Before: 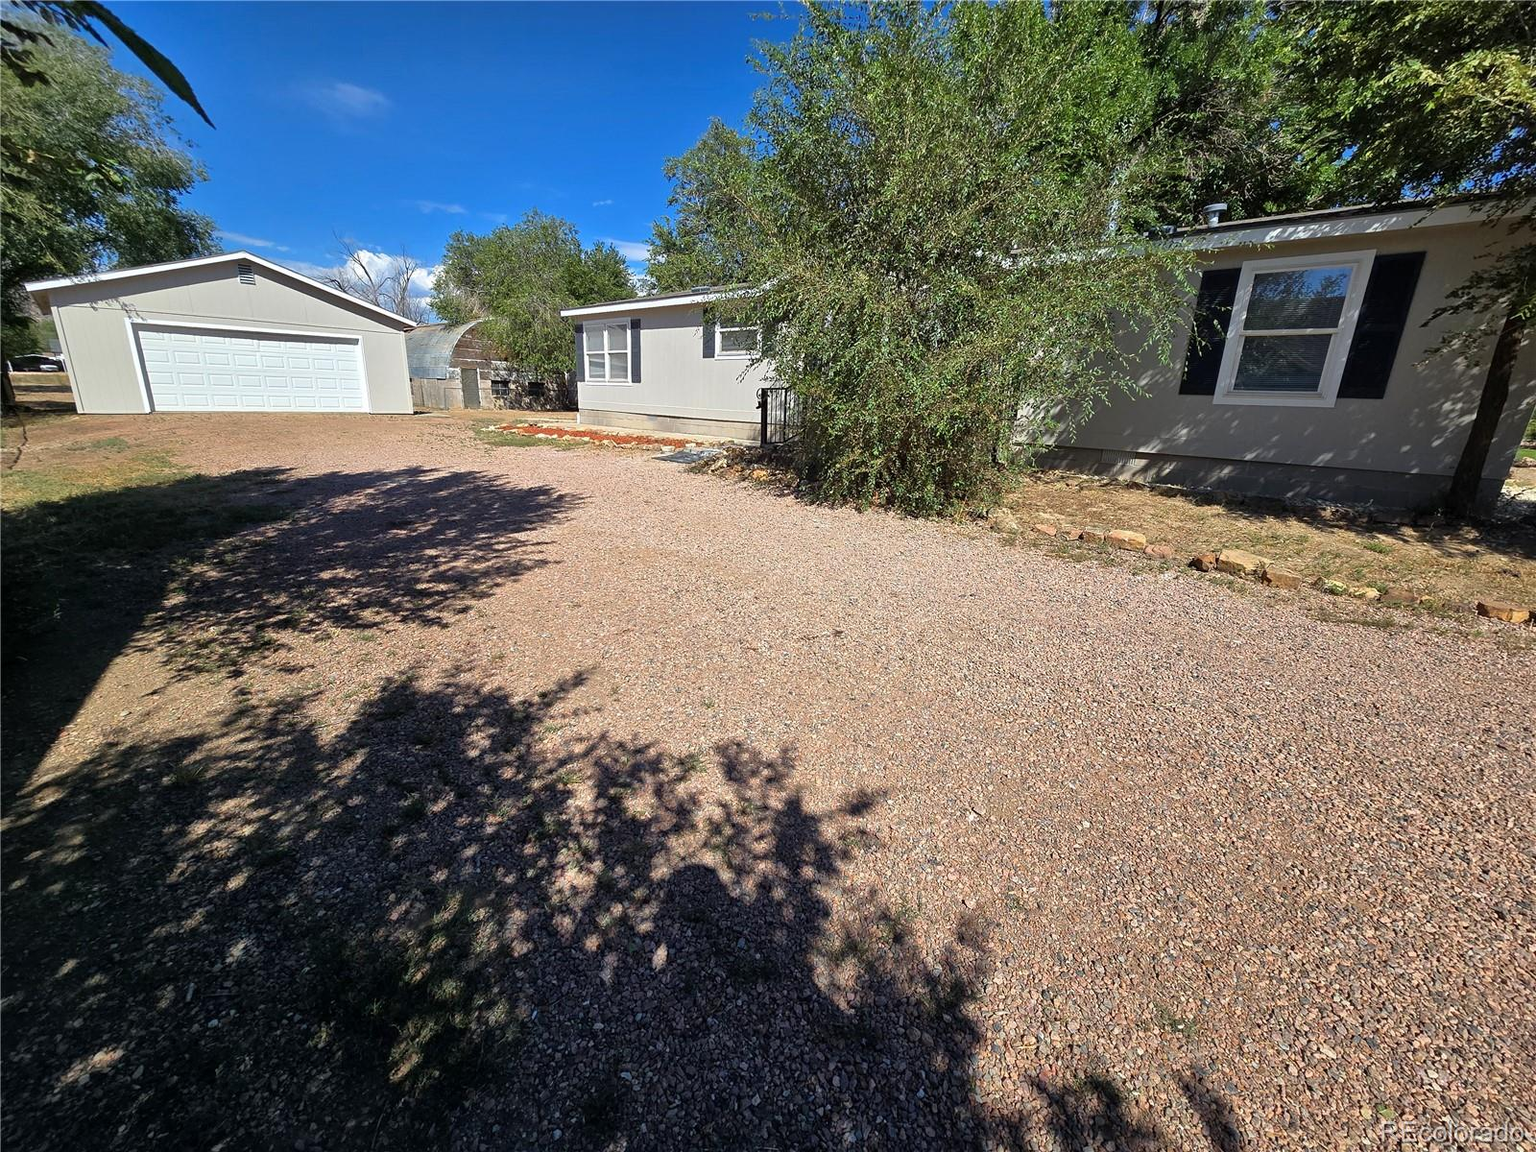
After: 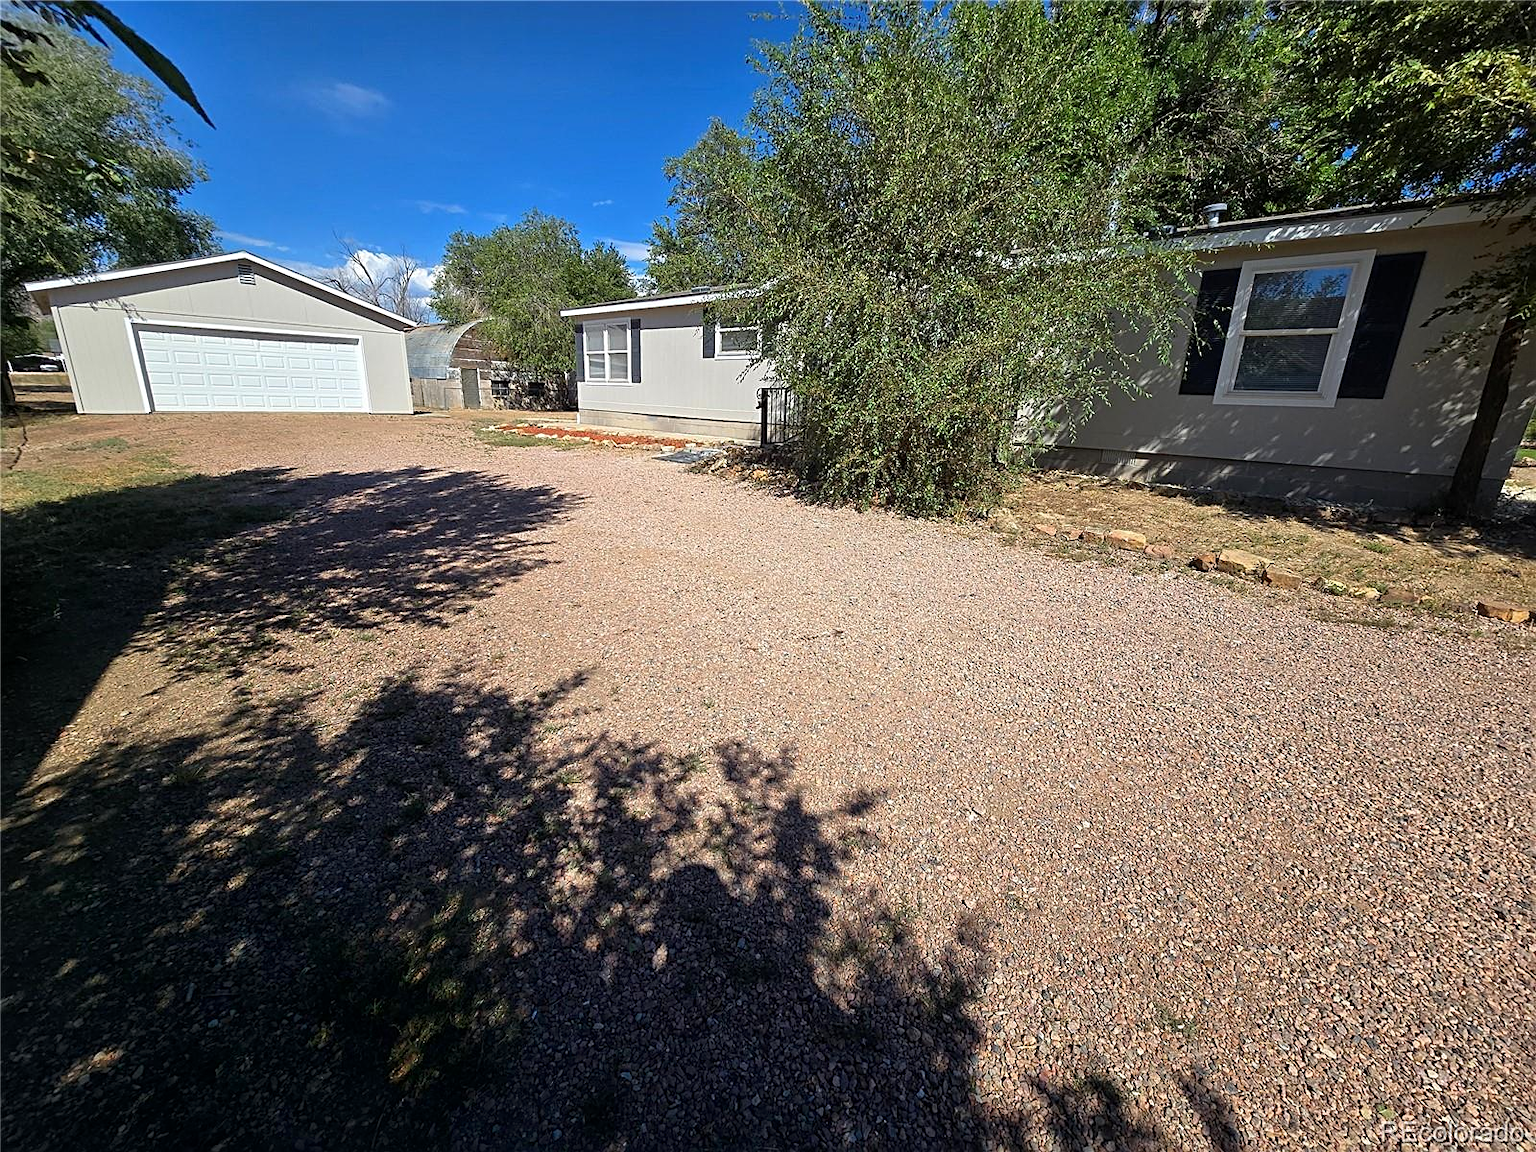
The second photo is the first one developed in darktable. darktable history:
shadows and highlights: shadows -41.51, highlights 63.44, soften with gaussian
exposure: exposure -0.022 EV, compensate exposure bias true, compensate highlight preservation false
sharpen: radius 2.141, amount 0.38, threshold 0.22
